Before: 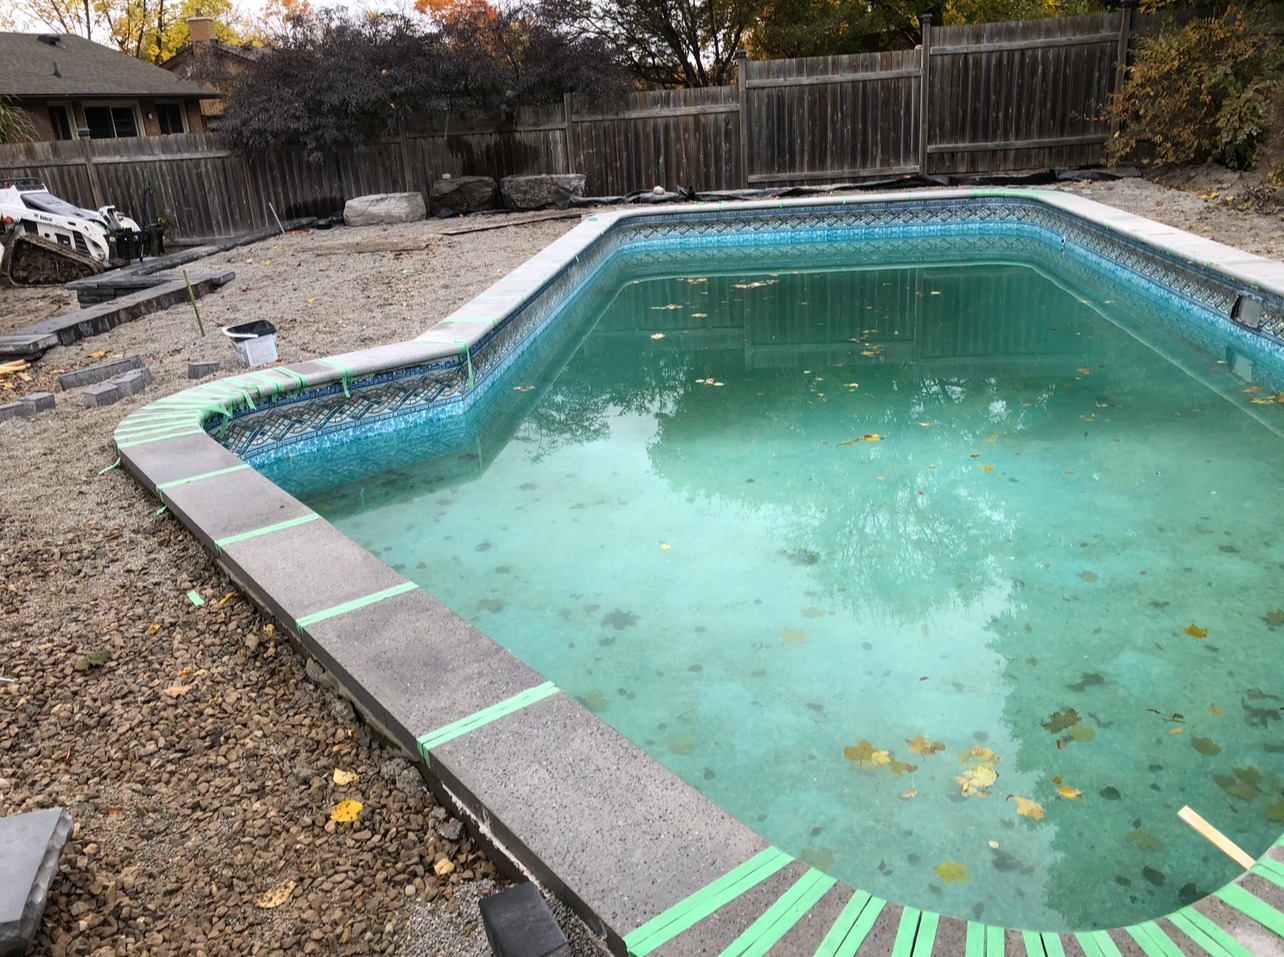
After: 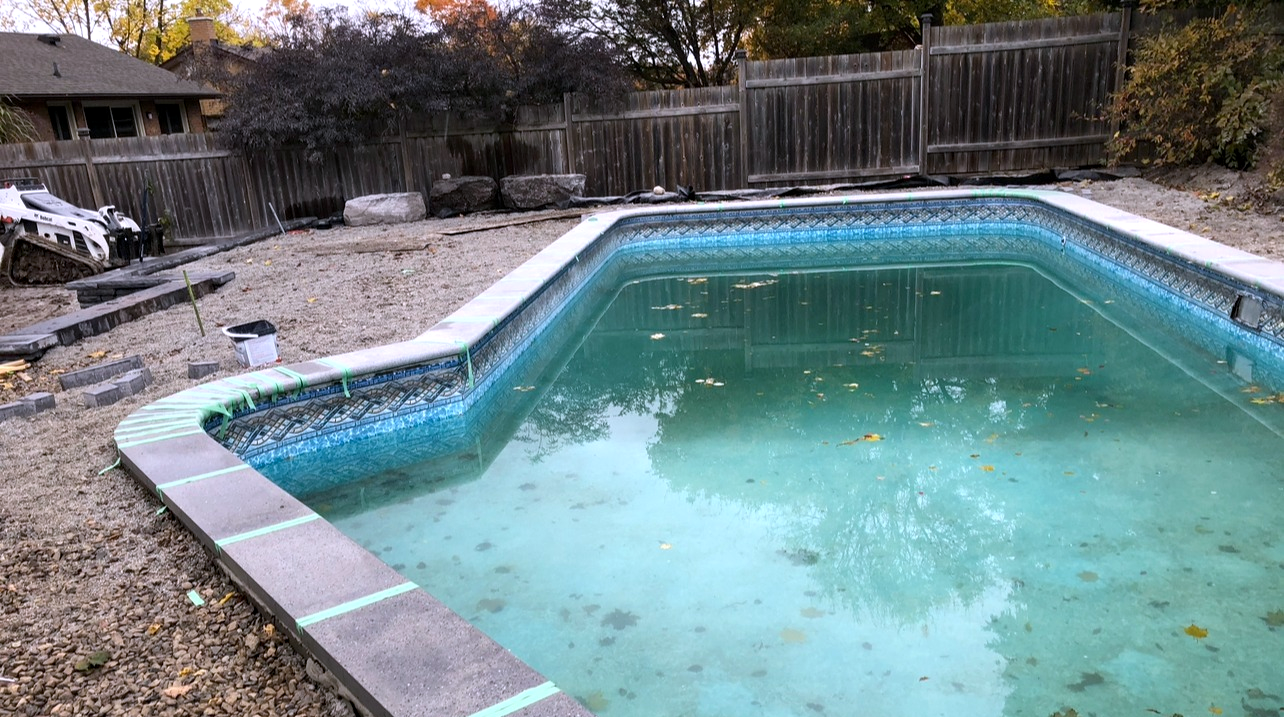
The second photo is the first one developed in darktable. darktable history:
white balance: red 1.004, blue 1.096
crop: bottom 24.967%
contrast equalizer: octaves 7, y [[0.6 ×6], [0.55 ×6], [0 ×6], [0 ×6], [0 ×6]], mix 0.2
